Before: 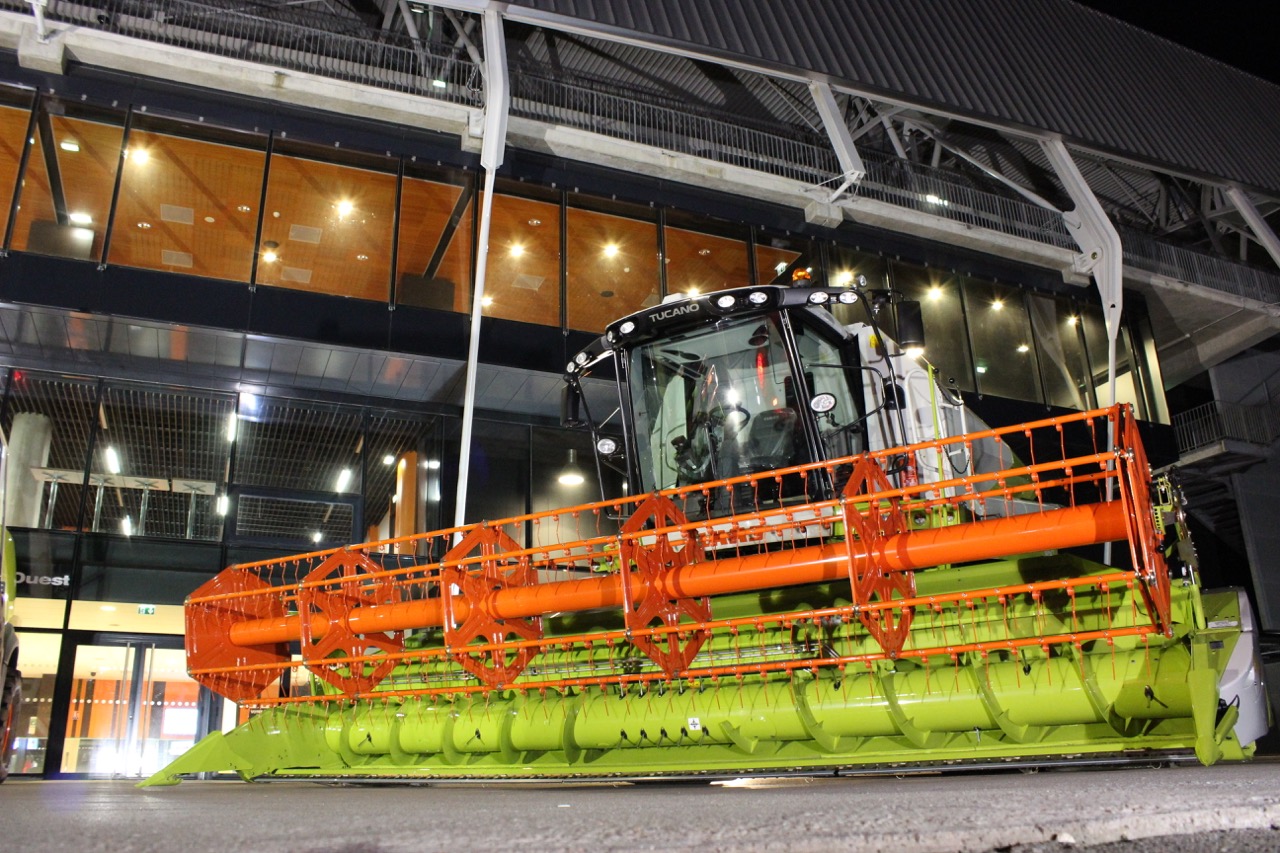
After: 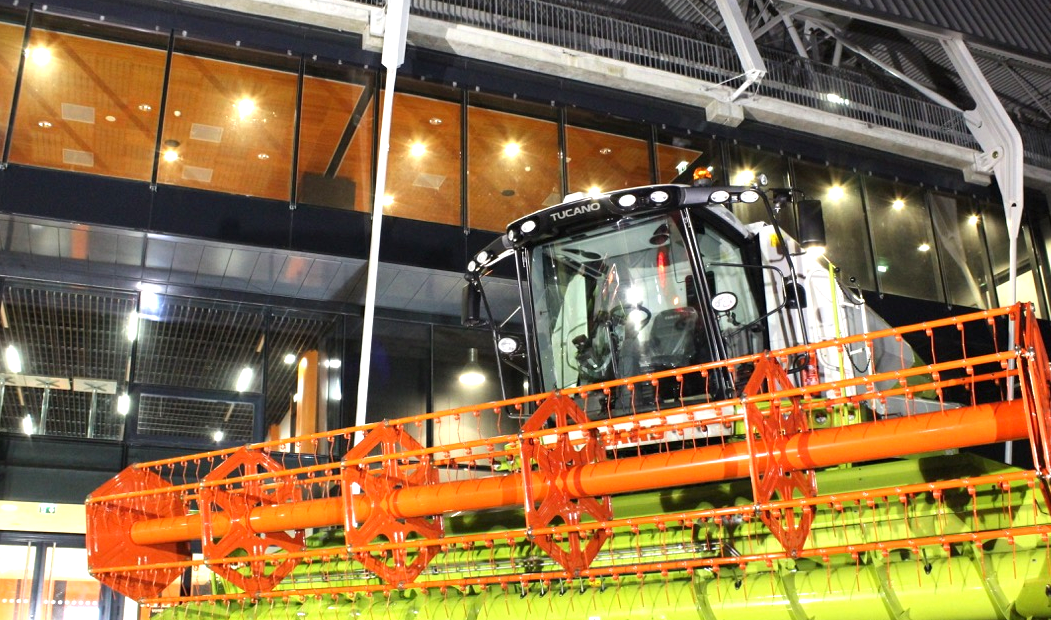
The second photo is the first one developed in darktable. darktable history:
crop: left 7.787%, top 11.849%, right 10.043%, bottom 15.435%
exposure: exposure 0.727 EV, compensate exposure bias true, compensate highlight preservation false
